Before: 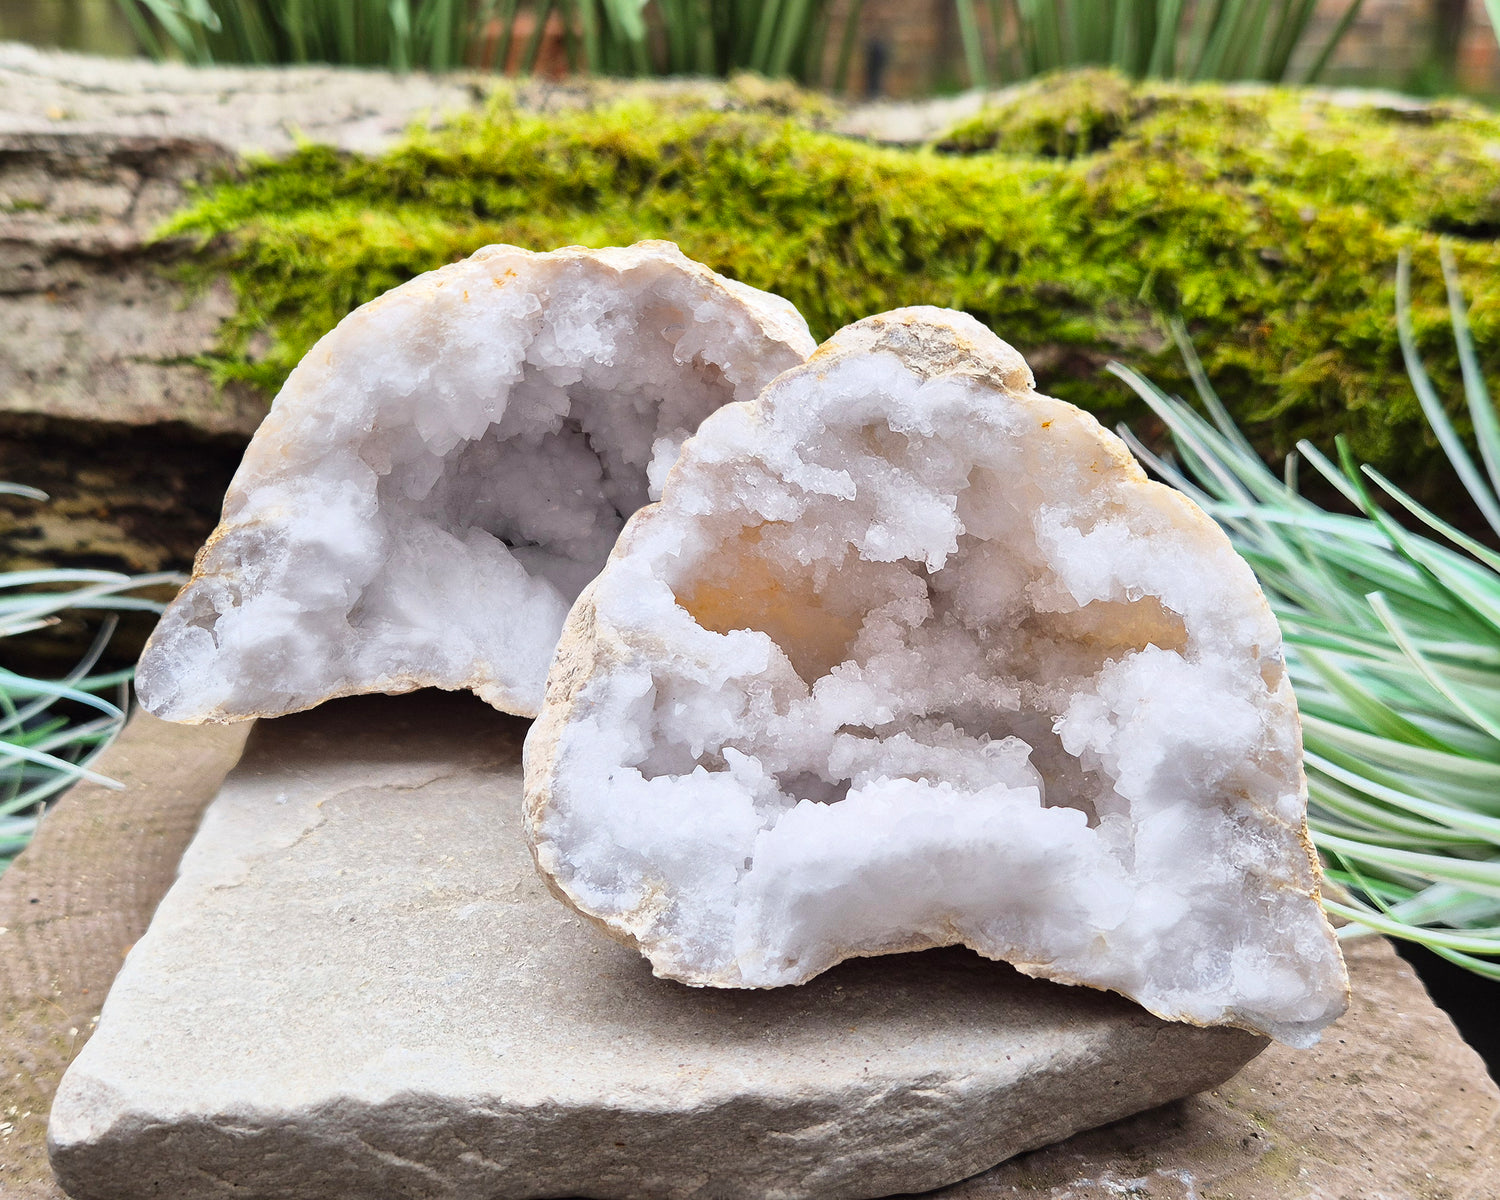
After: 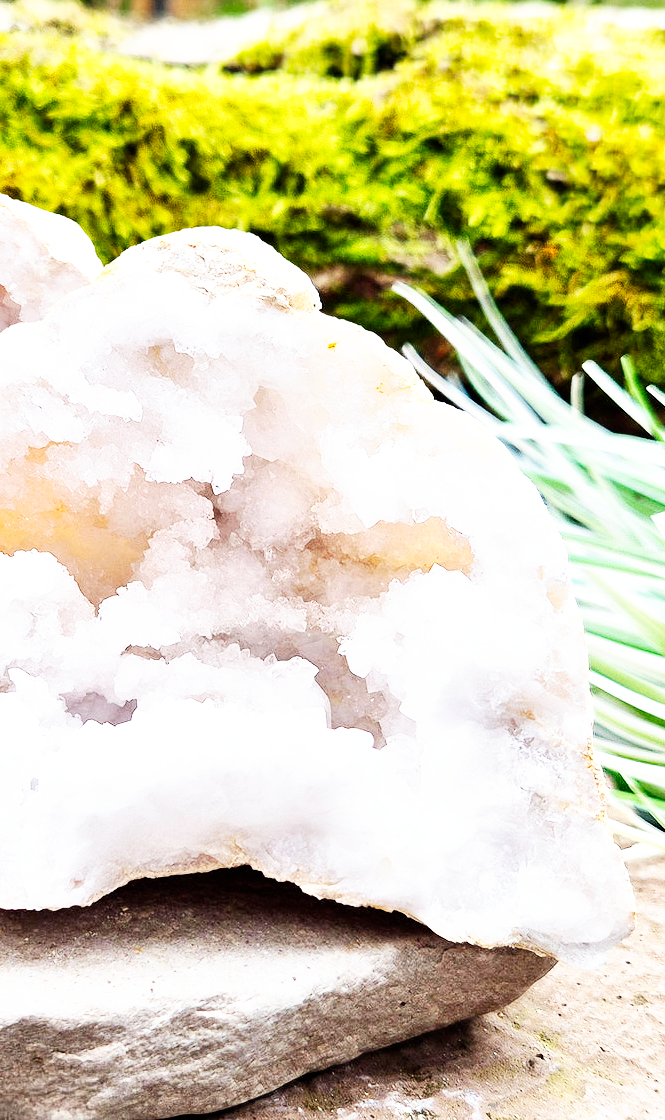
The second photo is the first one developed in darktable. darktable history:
base curve: curves: ch0 [(0, 0) (0.007, 0.004) (0.027, 0.03) (0.046, 0.07) (0.207, 0.54) (0.442, 0.872) (0.673, 0.972) (1, 1)], preserve colors none
exposure: black level correction 0.005, exposure 0.286 EV, compensate highlight preservation false
crop: left 47.628%, top 6.643%, right 7.874%
white balance: emerald 1
